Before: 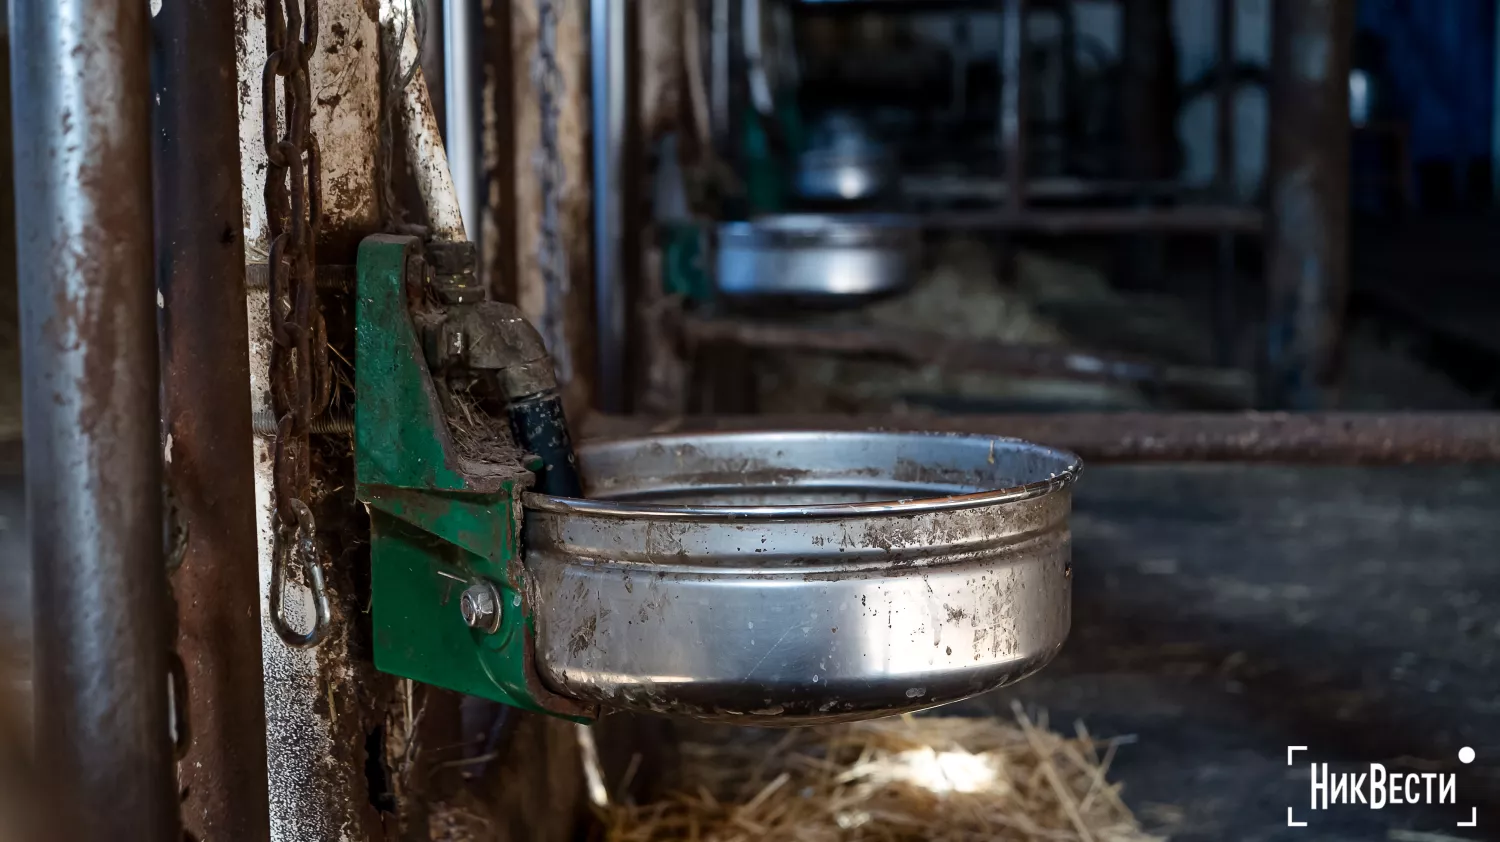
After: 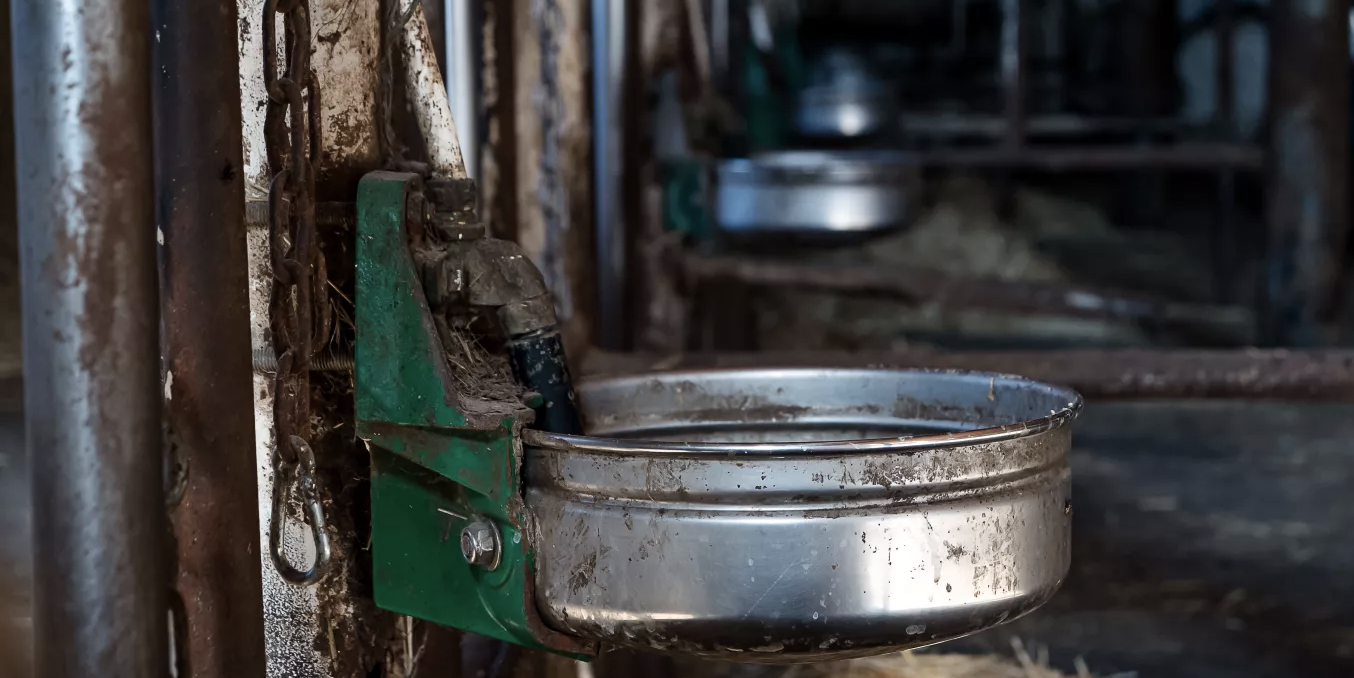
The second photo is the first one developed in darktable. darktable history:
color correction: saturation 0.8
crop: top 7.49%, right 9.717%, bottom 11.943%
